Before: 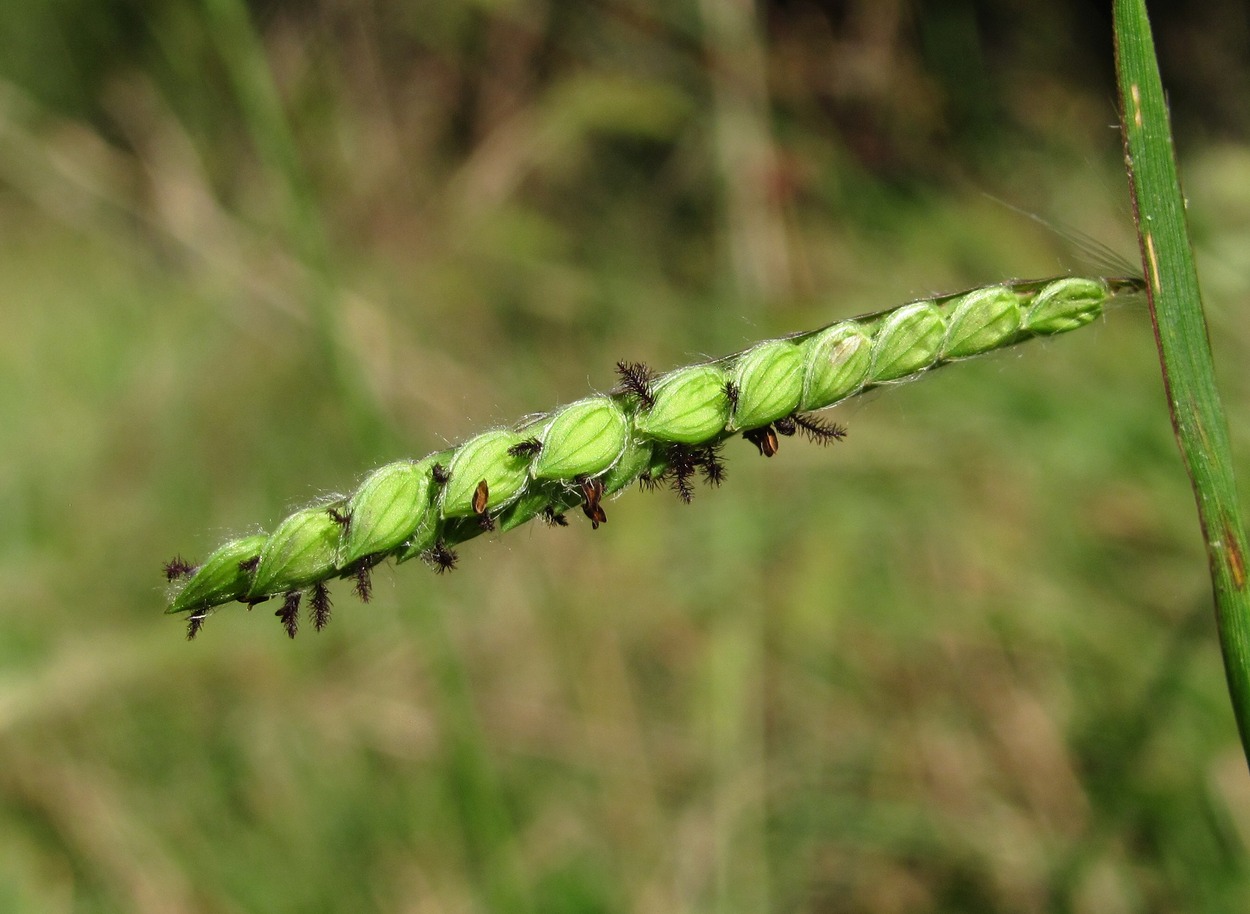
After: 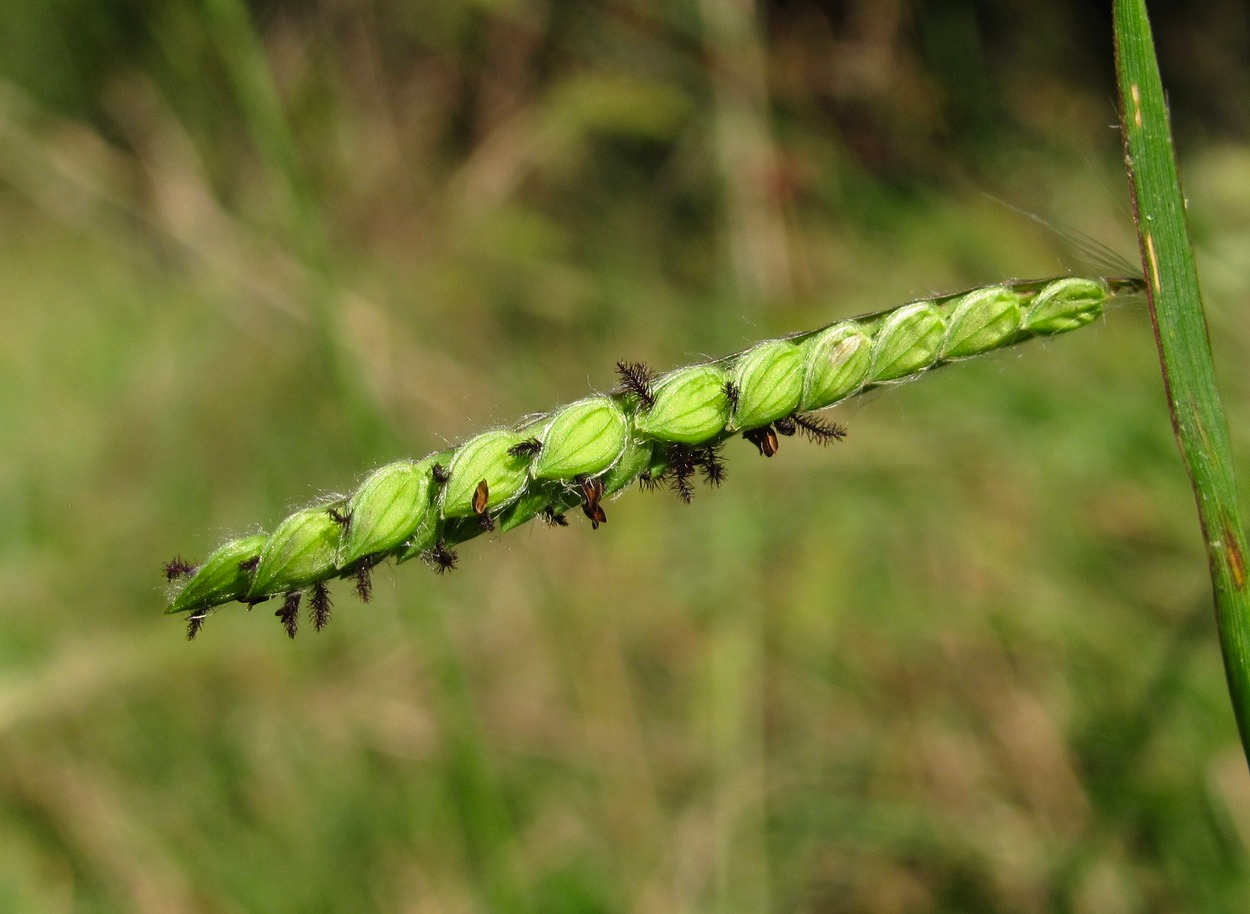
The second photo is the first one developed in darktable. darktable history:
color balance rgb: highlights gain › chroma 1.126%, highlights gain › hue 60.18°, perceptual saturation grading › global saturation 0.978%, global vibrance 15.726%, saturation formula JzAzBz (2021)
